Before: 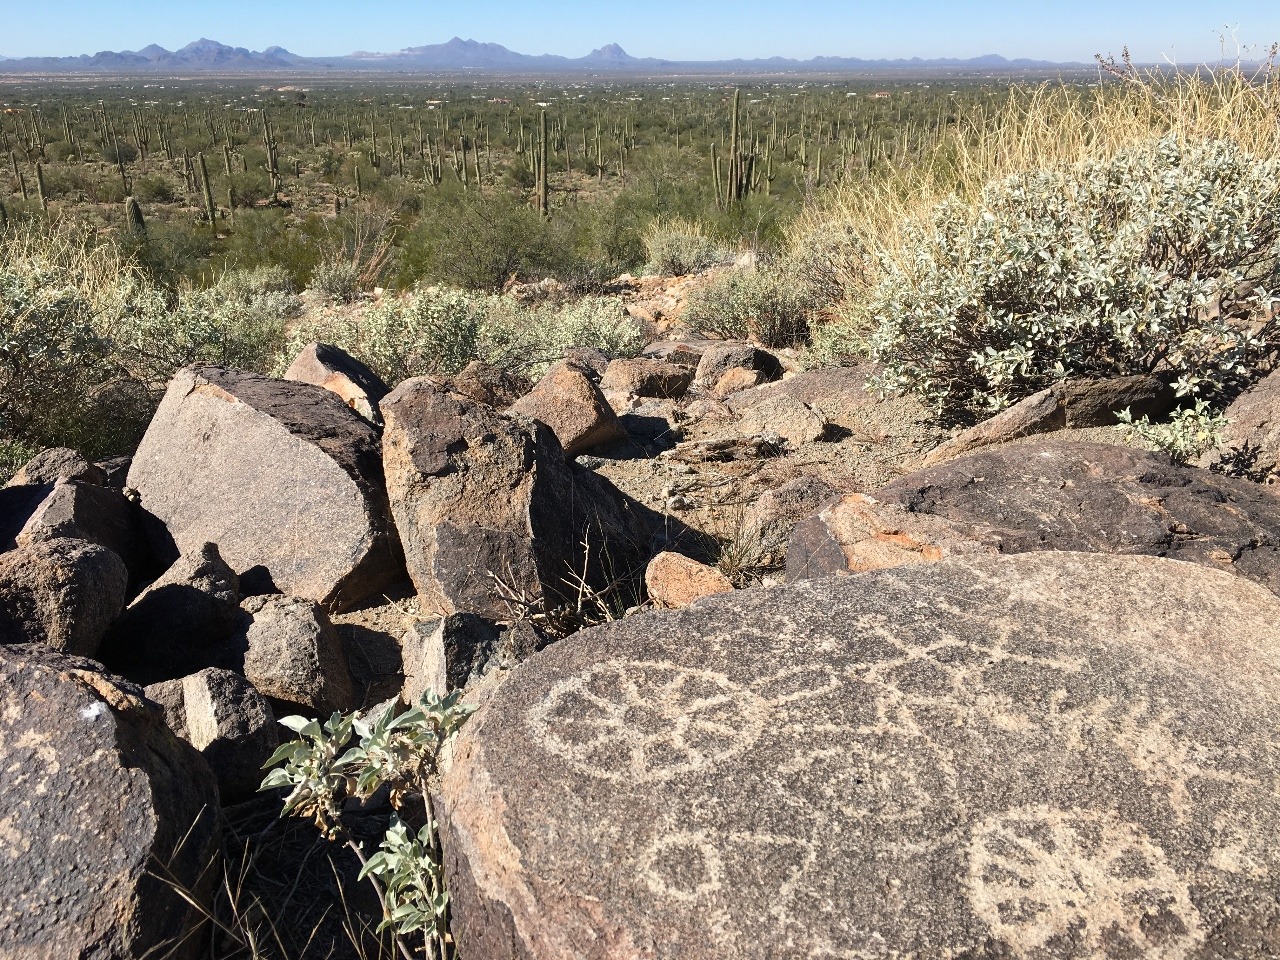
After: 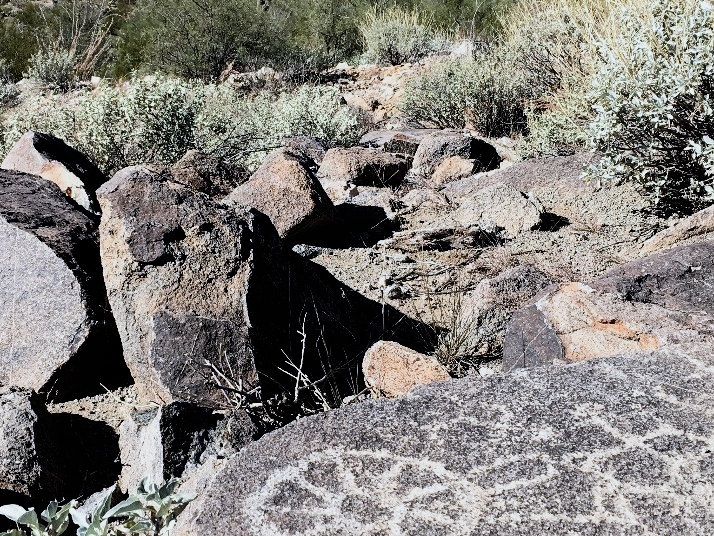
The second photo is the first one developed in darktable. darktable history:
white balance: red 0.926, green 1.003, blue 1.133
filmic rgb: black relative exposure -5 EV, white relative exposure 3.5 EV, hardness 3.19, contrast 1.5, highlights saturation mix -50%
crop and rotate: left 22.13%, top 22.054%, right 22.026%, bottom 22.102%
